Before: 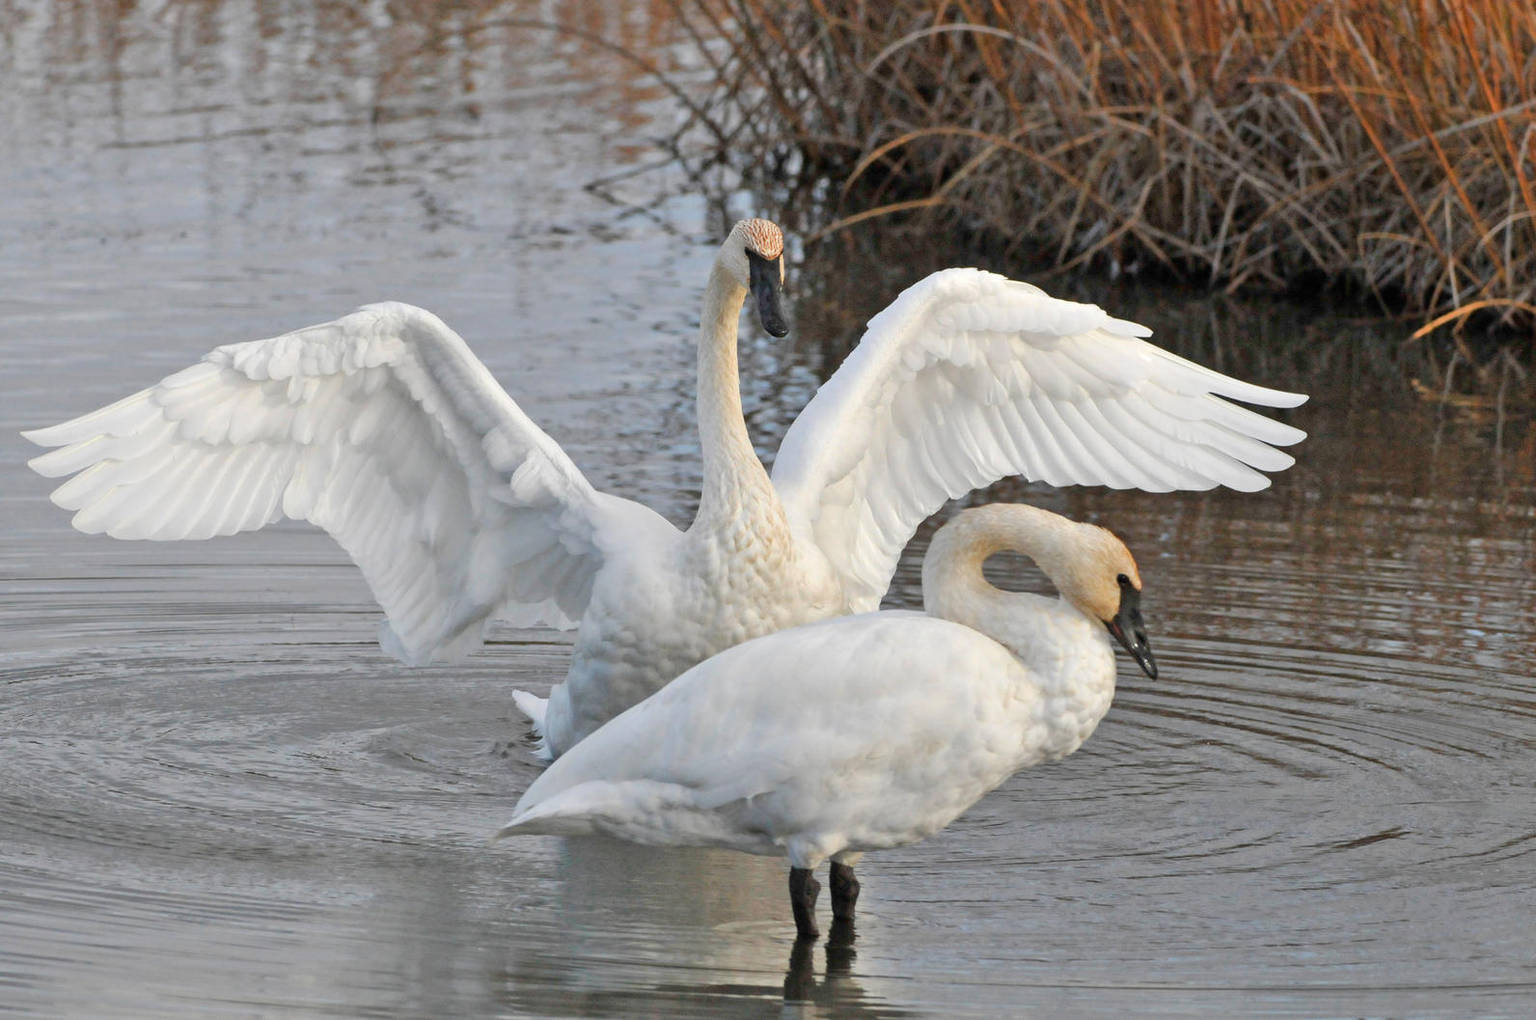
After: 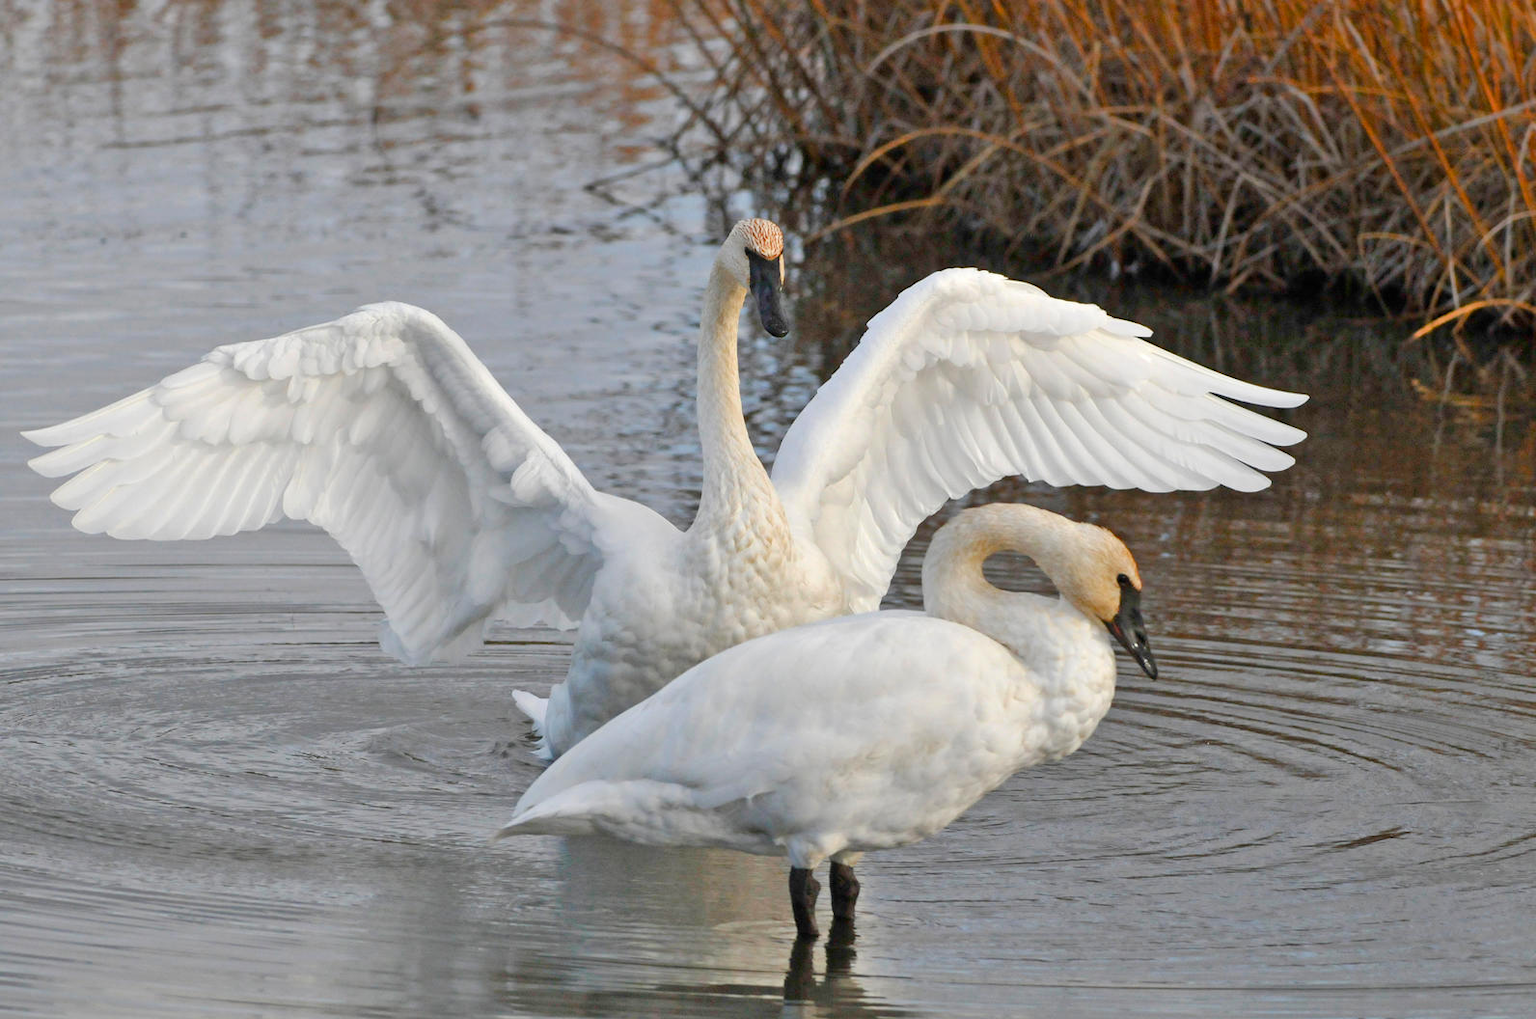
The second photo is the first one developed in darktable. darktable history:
color balance rgb: perceptual saturation grading › global saturation 21.029%, perceptual saturation grading › highlights -19.71%, perceptual saturation grading › shadows 29.299%
